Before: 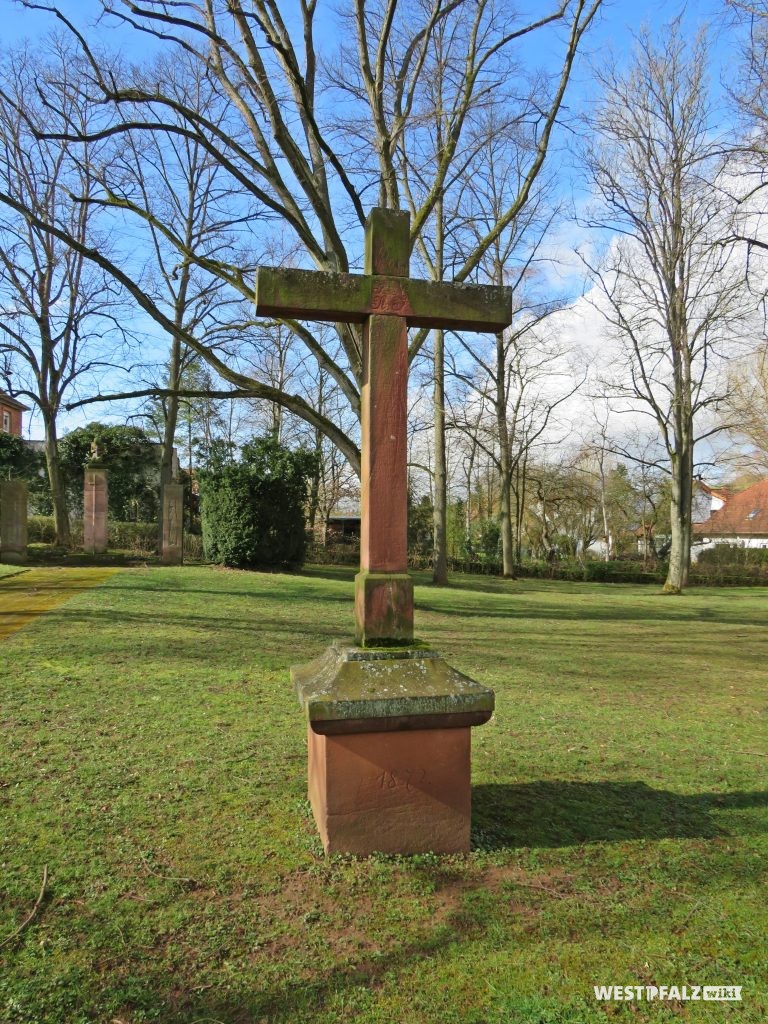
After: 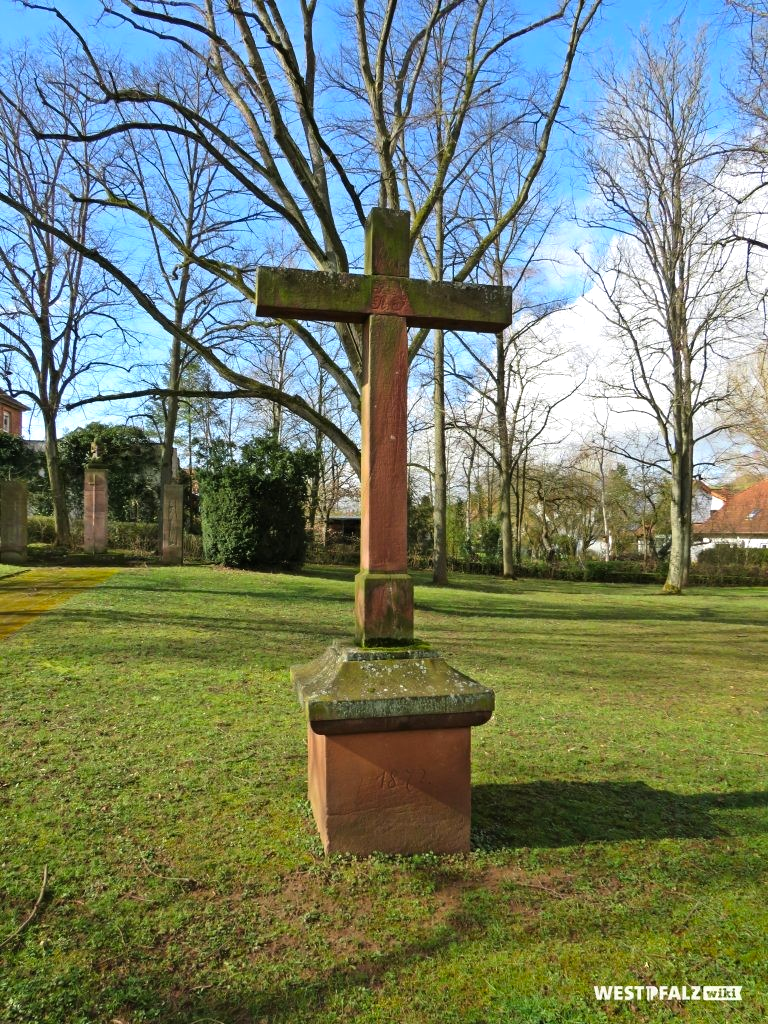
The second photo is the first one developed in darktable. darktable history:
color balance rgb: linear chroma grading › global chroma 10%, global vibrance 10%, contrast 15%, saturation formula JzAzBz (2021)
